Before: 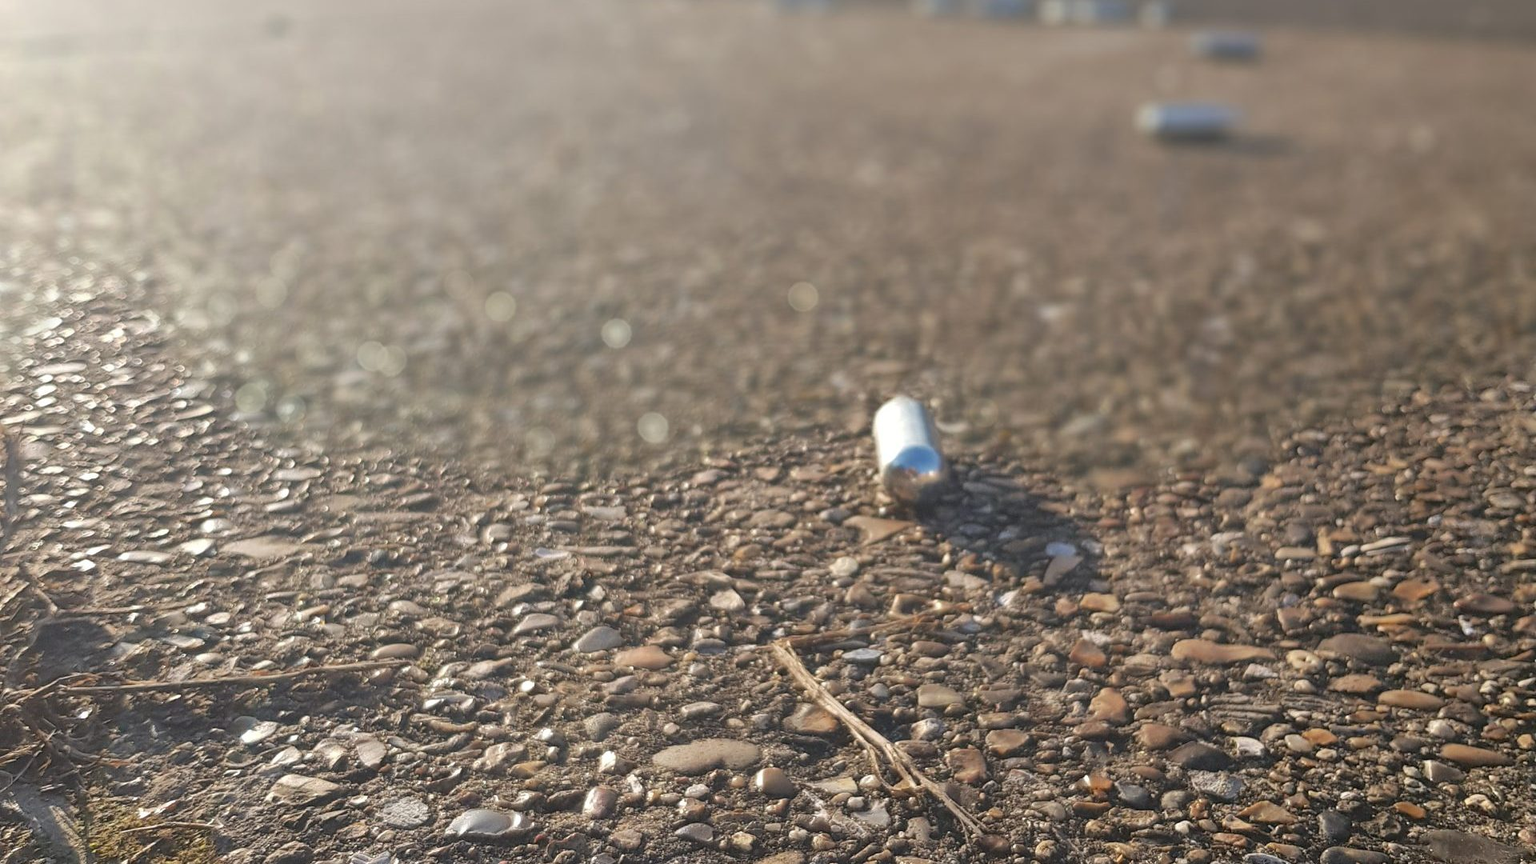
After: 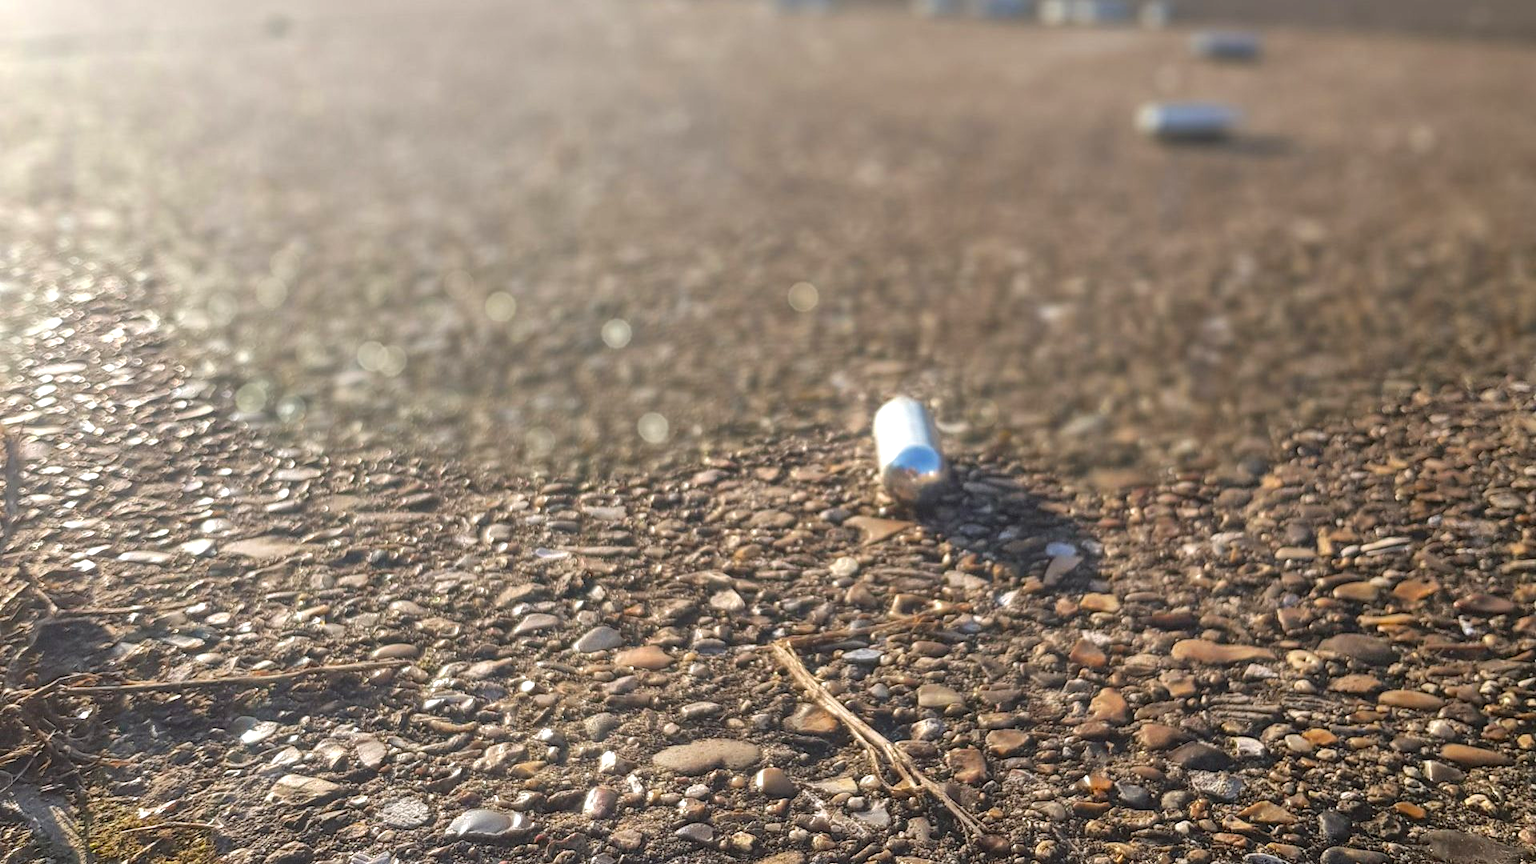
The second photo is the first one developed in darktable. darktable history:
color balance: lift [1, 1.001, 0.999, 1.001], gamma [1, 1.004, 1.007, 0.993], gain [1, 0.991, 0.987, 1.013], contrast 7.5%, contrast fulcrum 10%, output saturation 115%
local contrast: on, module defaults
bloom: size 9%, threshold 100%, strength 7%
